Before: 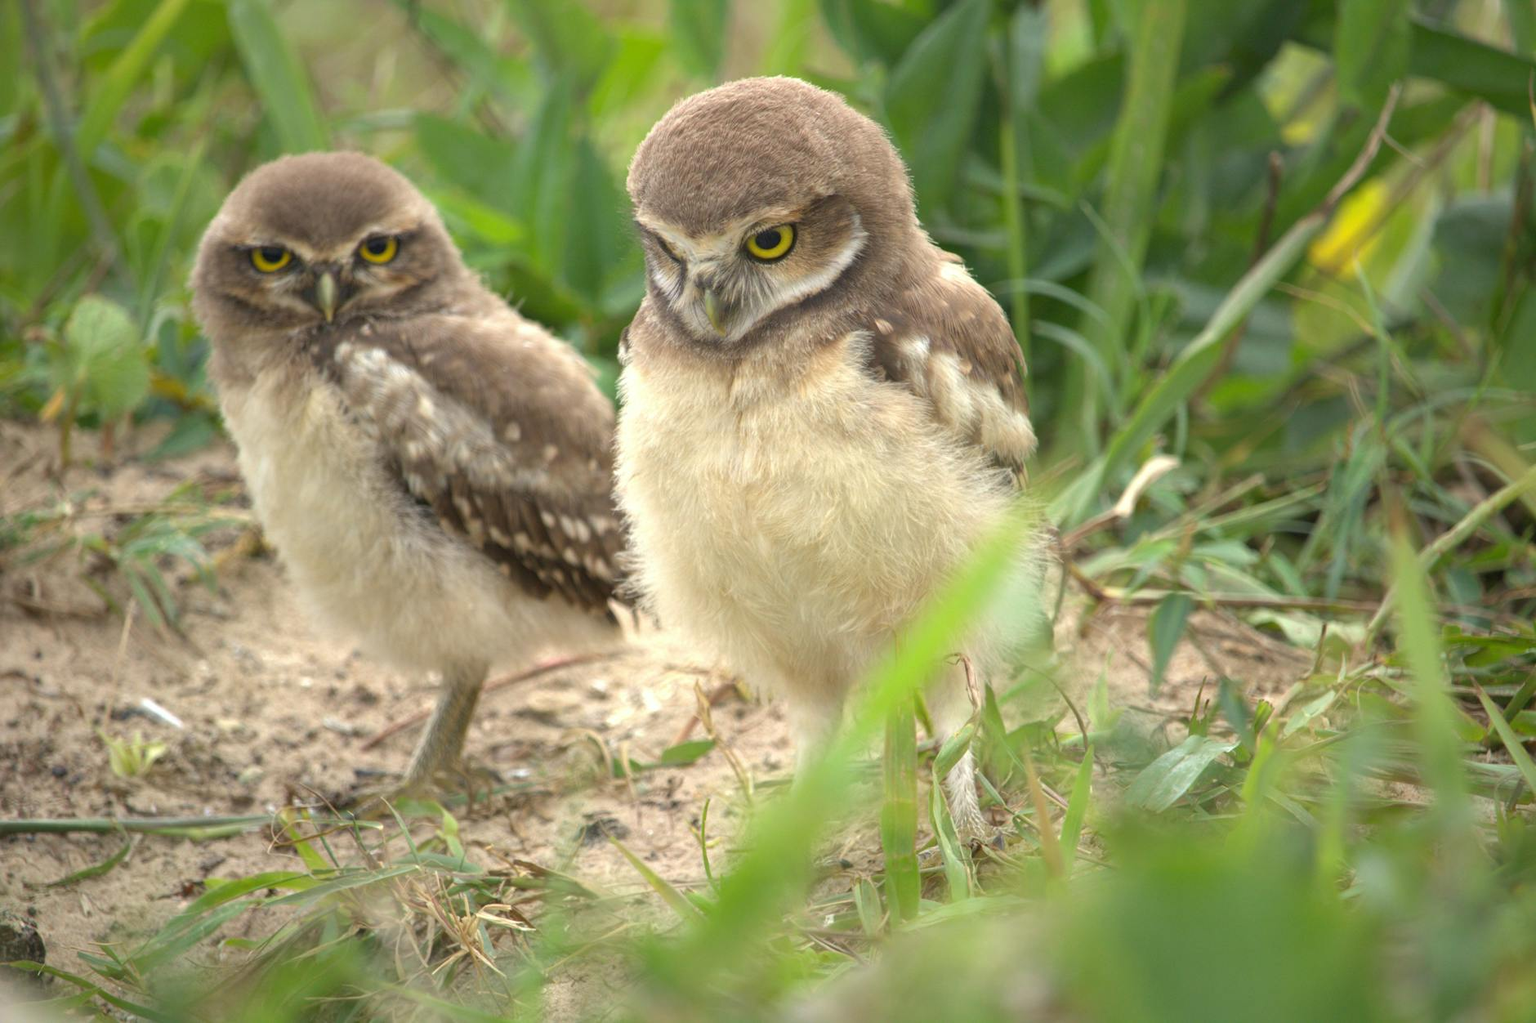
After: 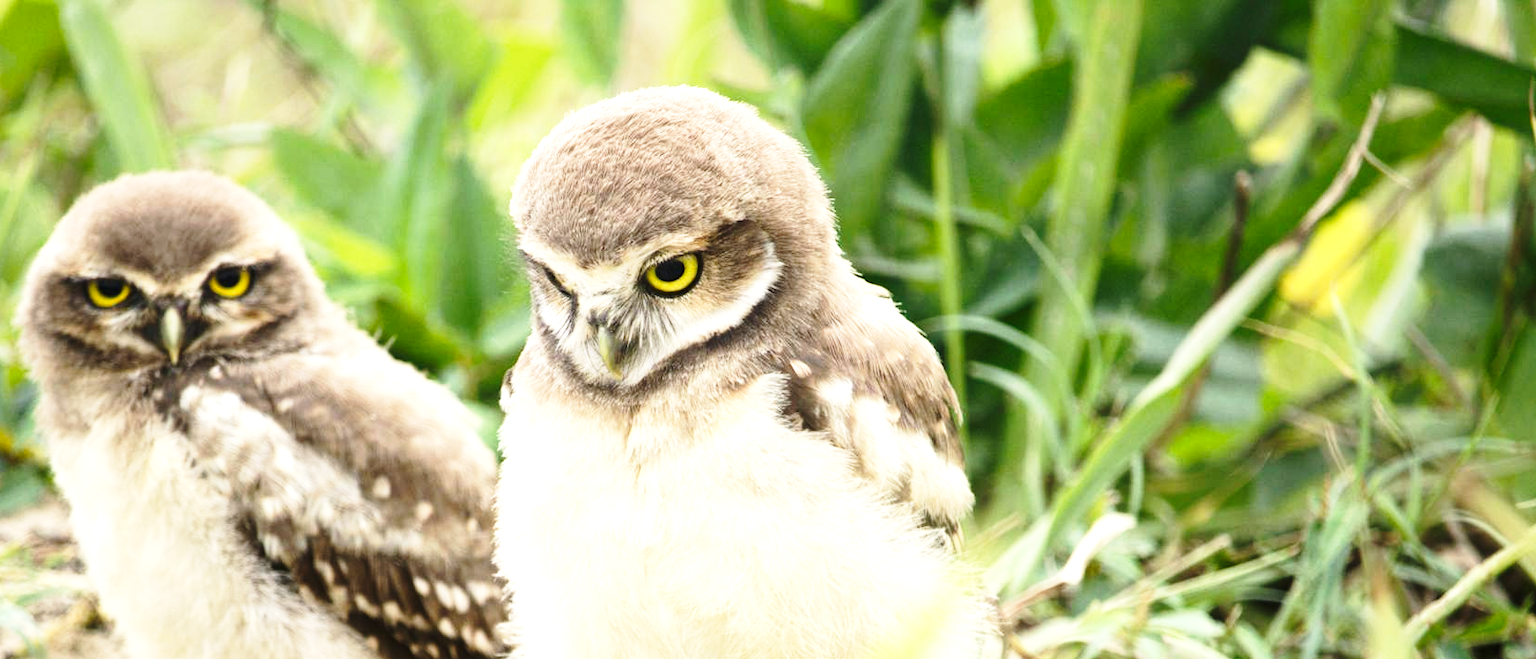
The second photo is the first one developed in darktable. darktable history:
exposure: black level correction 0.001, compensate exposure bias true, compensate highlight preservation false
sharpen: radius 5.361, amount 0.31, threshold 26.484
base curve: curves: ch0 [(0, 0) (0.028, 0.03) (0.121, 0.232) (0.46, 0.748) (0.859, 0.968) (1, 1)], preserve colors none
crop and rotate: left 11.425%, bottom 42.833%
tone equalizer: -8 EV -1.04 EV, -7 EV -1.03 EV, -6 EV -0.843 EV, -5 EV -0.605 EV, -3 EV 0.577 EV, -2 EV 0.878 EV, -1 EV 0.993 EV, +0 EV 1.07 EV, edges refinement/feathering 500, mask exposure compensation -1.57 EV, preserve details no
